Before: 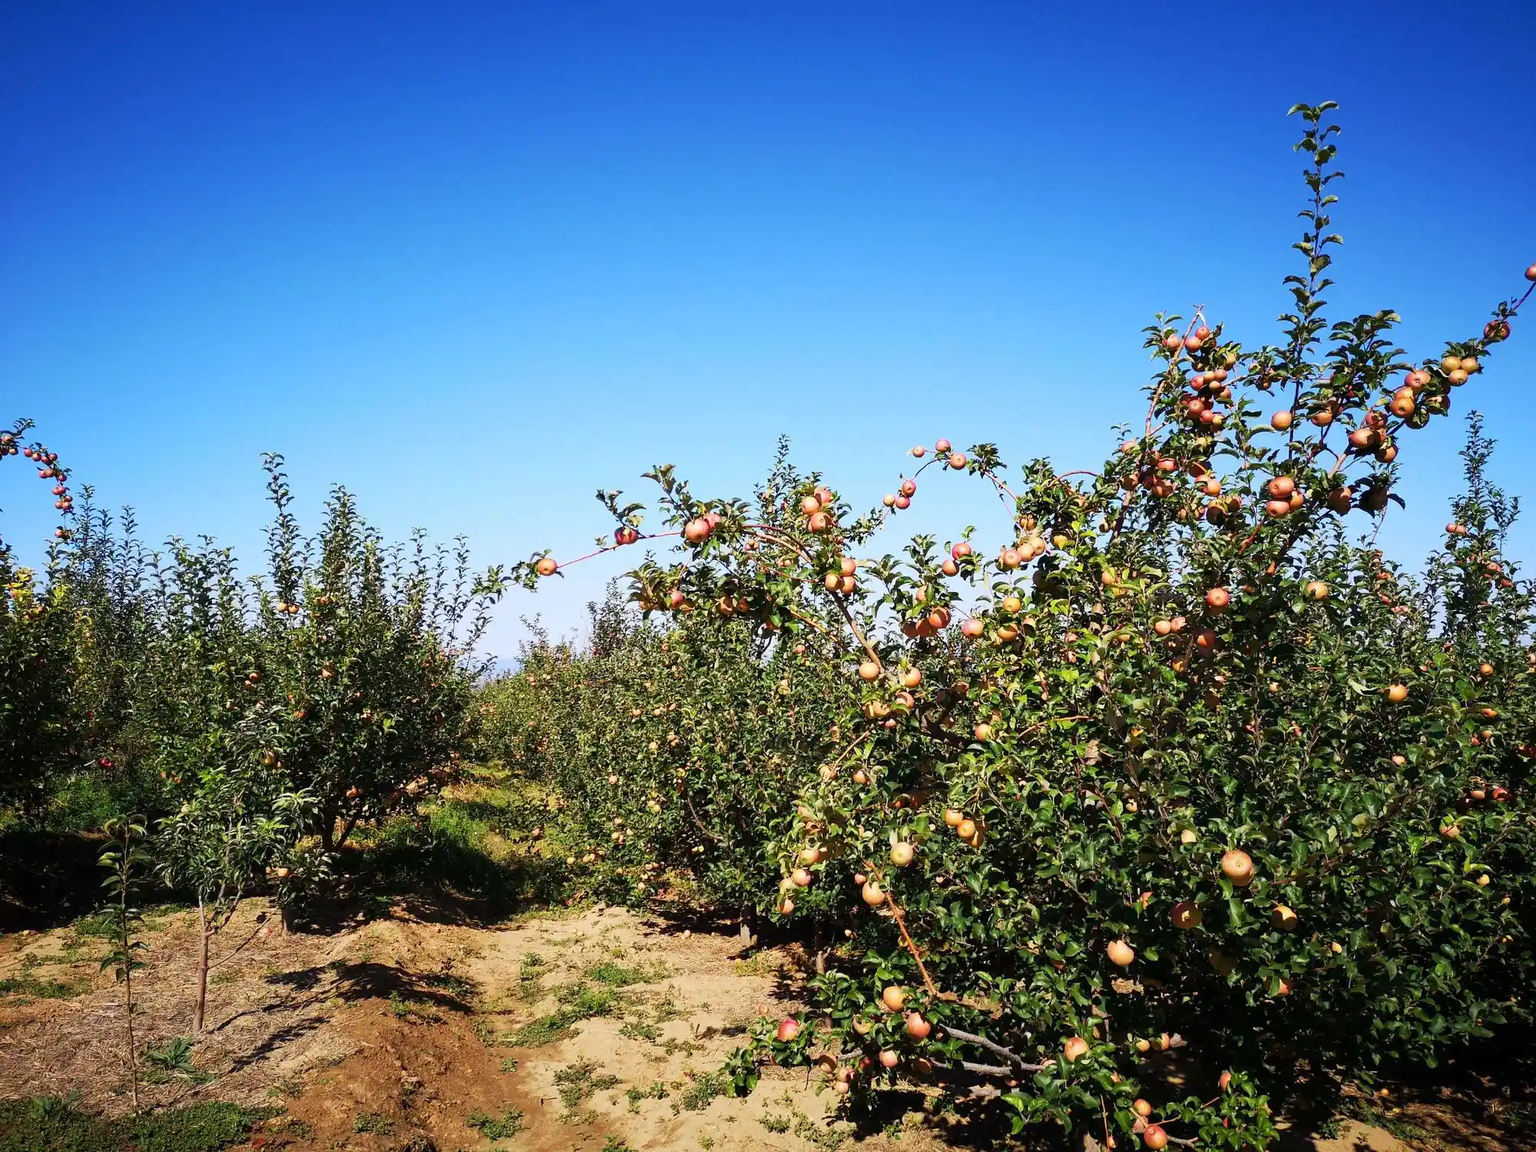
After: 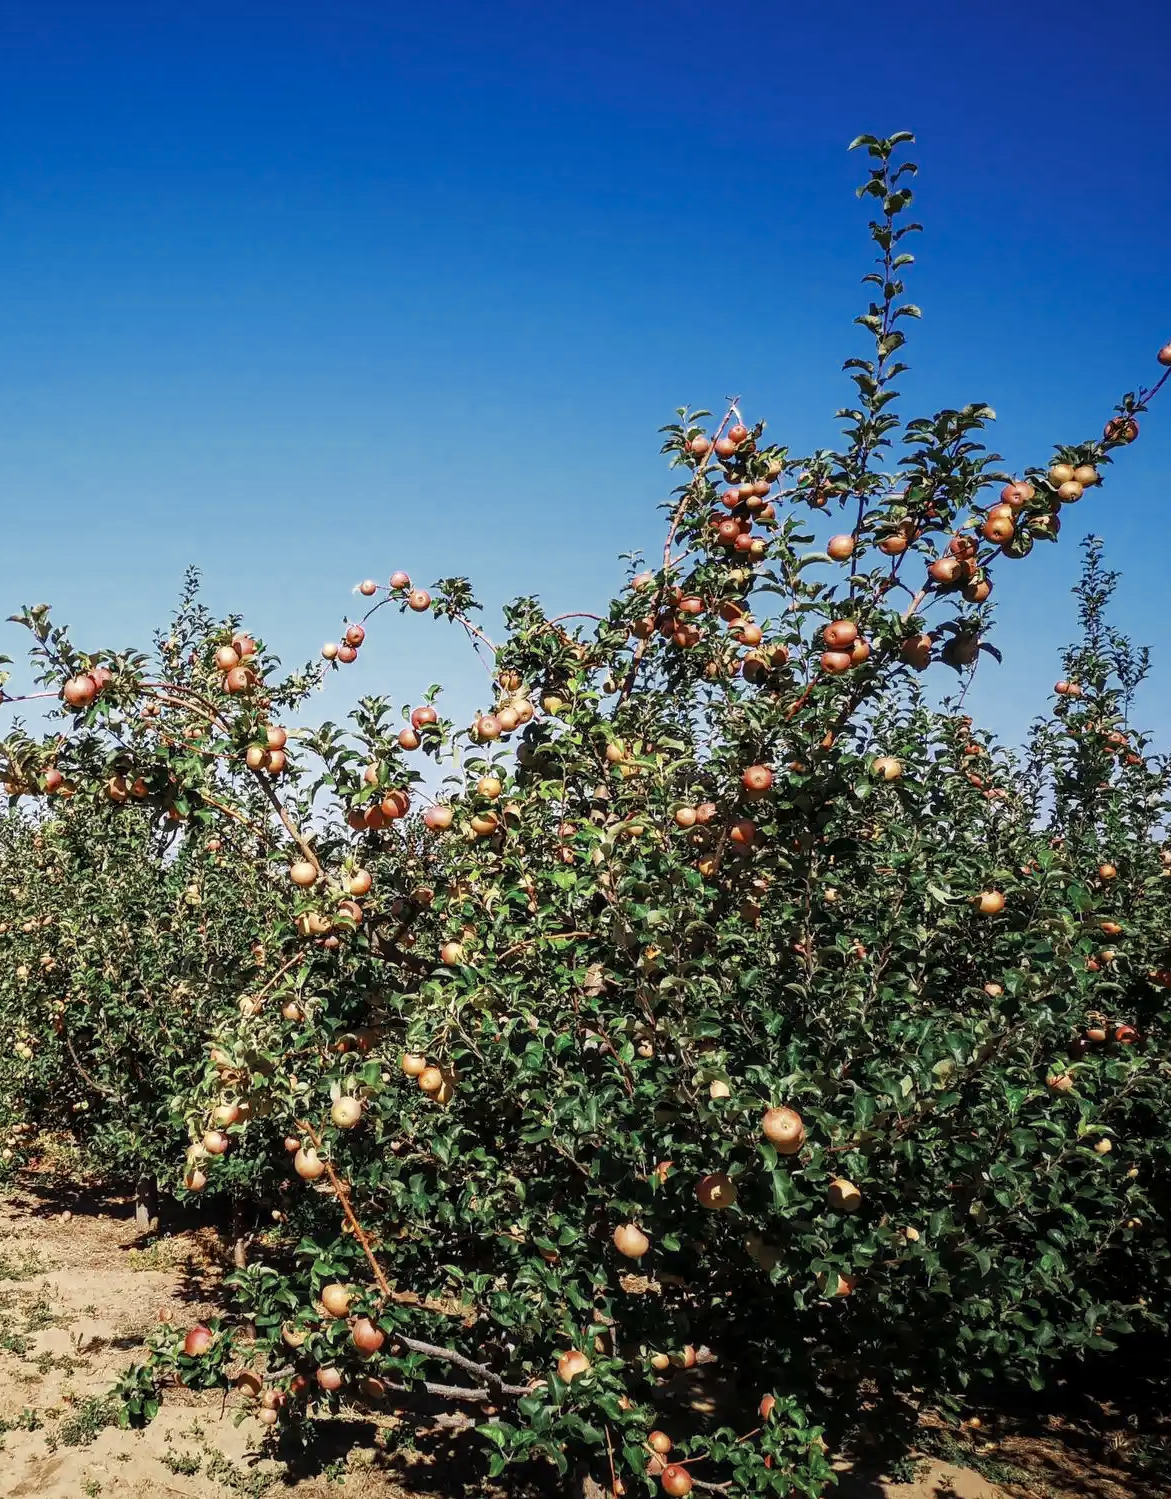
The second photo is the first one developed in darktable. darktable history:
exposure: exposure 0.078 EV, compensate highlight preservation false
local contrast: on, module defaults
crop: left 41.402%
color zones: curves: ch0 [(0, 0.5) (0.125, 0.4) (0.25, 0.5) (0.375, 0.4) (0.5, 0.4) (0.625, 0.35) (0.75, 0.35) (0.875, 0.5)]; ch1 [(0, 0.35) (0.125, 0.45) (0.25, 0.35) (0.375, 0.35) (0.5, 0.35) (0.625, 0.35) (0.75, 0.45) (0.875, 0.35)]; ch2 [(0, 0.6) (0.125, 0.5) (0.25, 0.5) (0.375, 0.6) (0.5, 0.6) (0.625, 0.5) (0.75, 0.5) (0.875, 0.5)]
